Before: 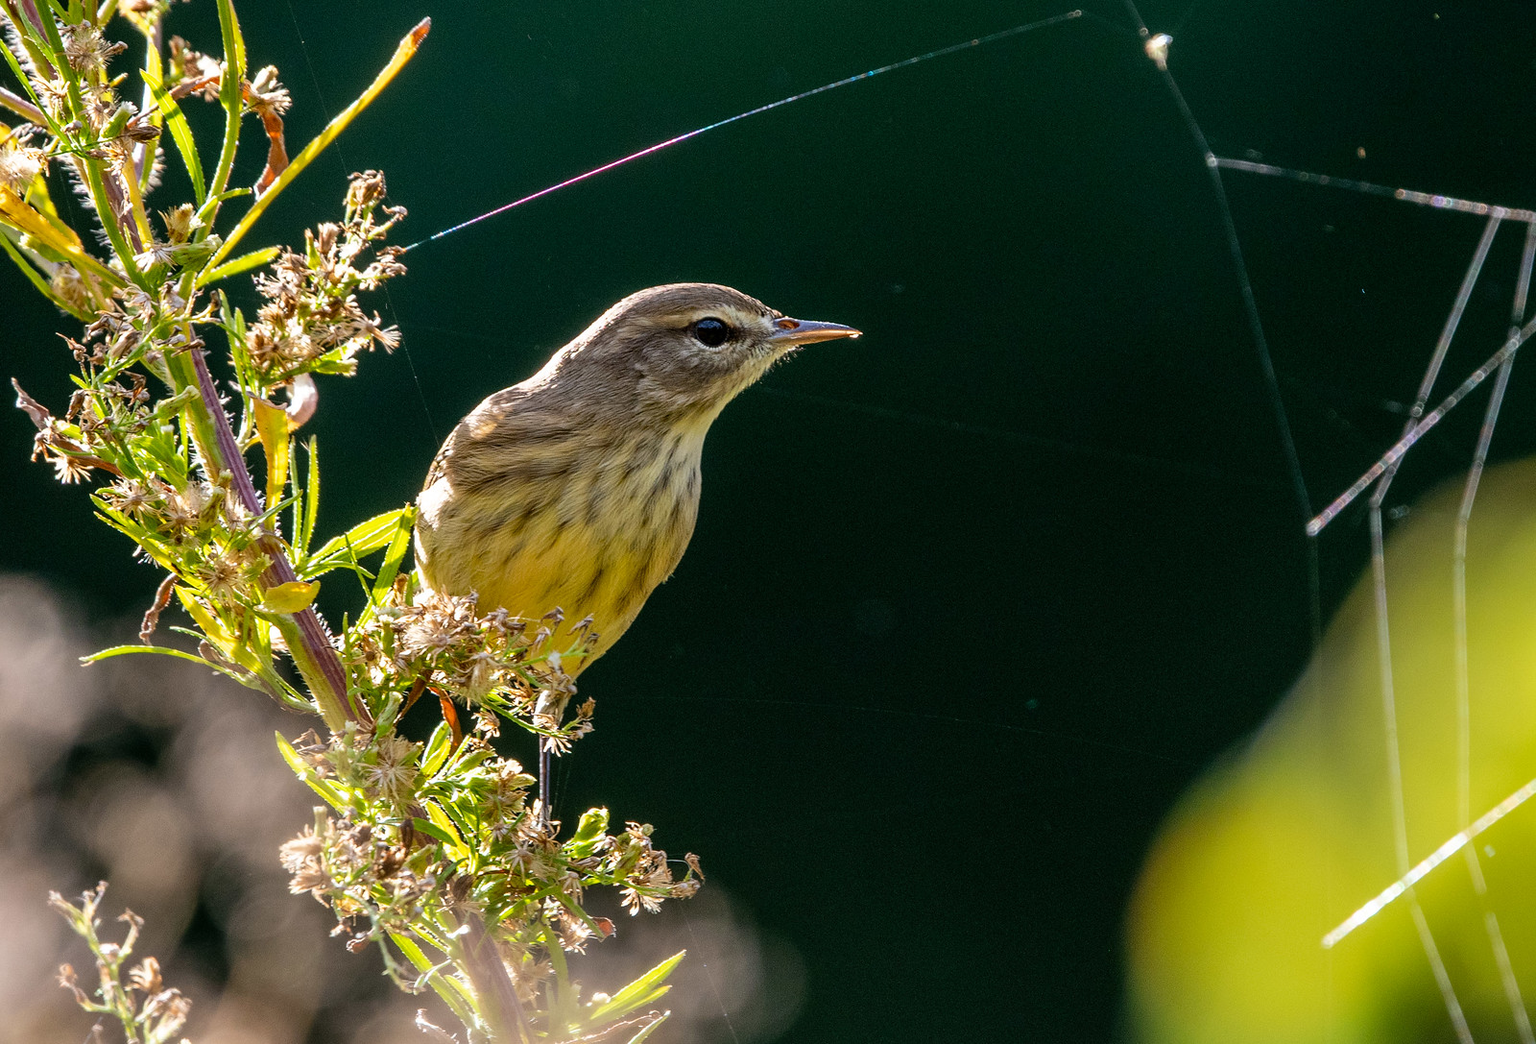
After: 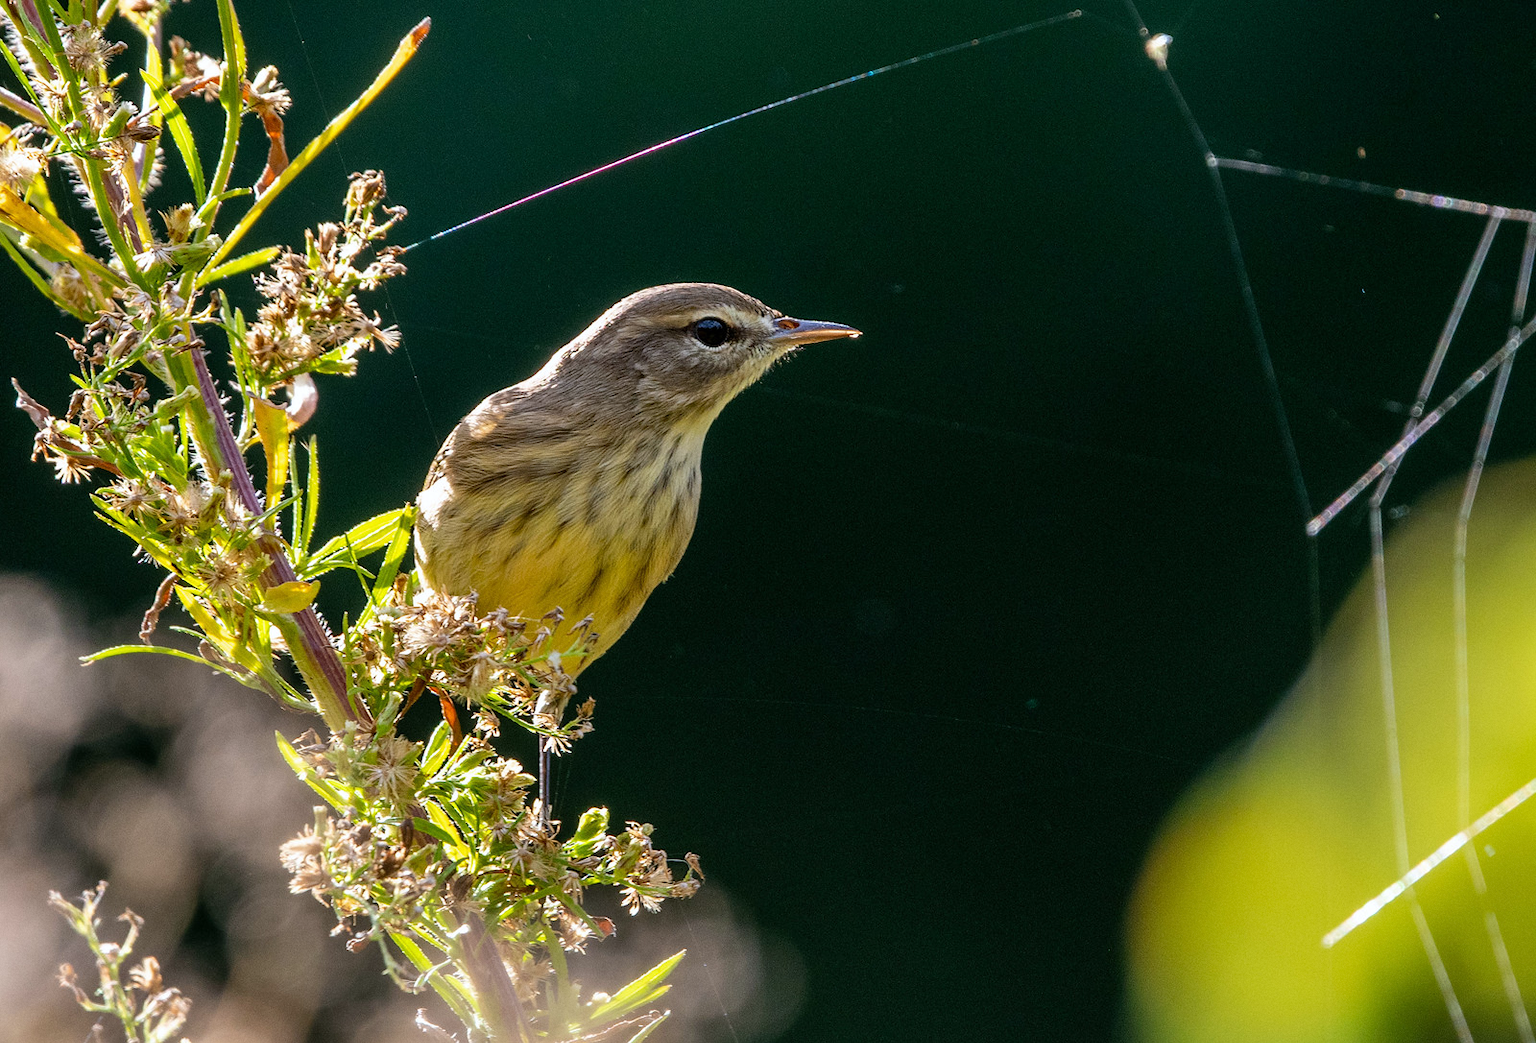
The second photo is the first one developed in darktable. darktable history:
grain: coarseness 0.09 ISO, strength 10%
white balance: red 0.988, blue 1.017
